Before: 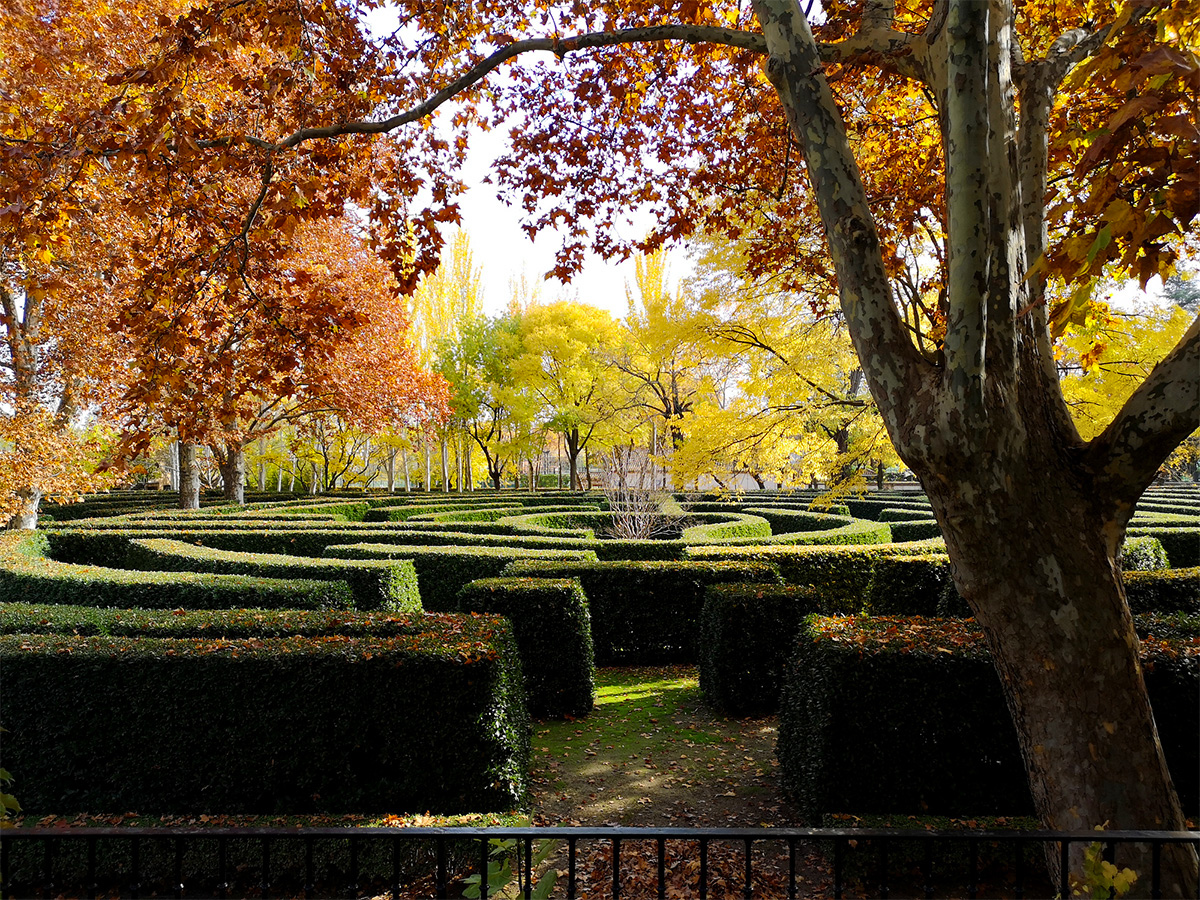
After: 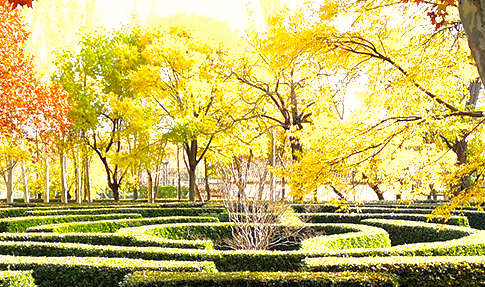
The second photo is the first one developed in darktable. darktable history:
shadows and highlights: on, module defaults
color calibration: x 0.329, y 0.345, temperature 5633 K
crop: left 31.751%, top 32.172%, right 27.8%, bottom 35.83%
exposure: exposure 1.137 EV, compensate highlight preservation false
